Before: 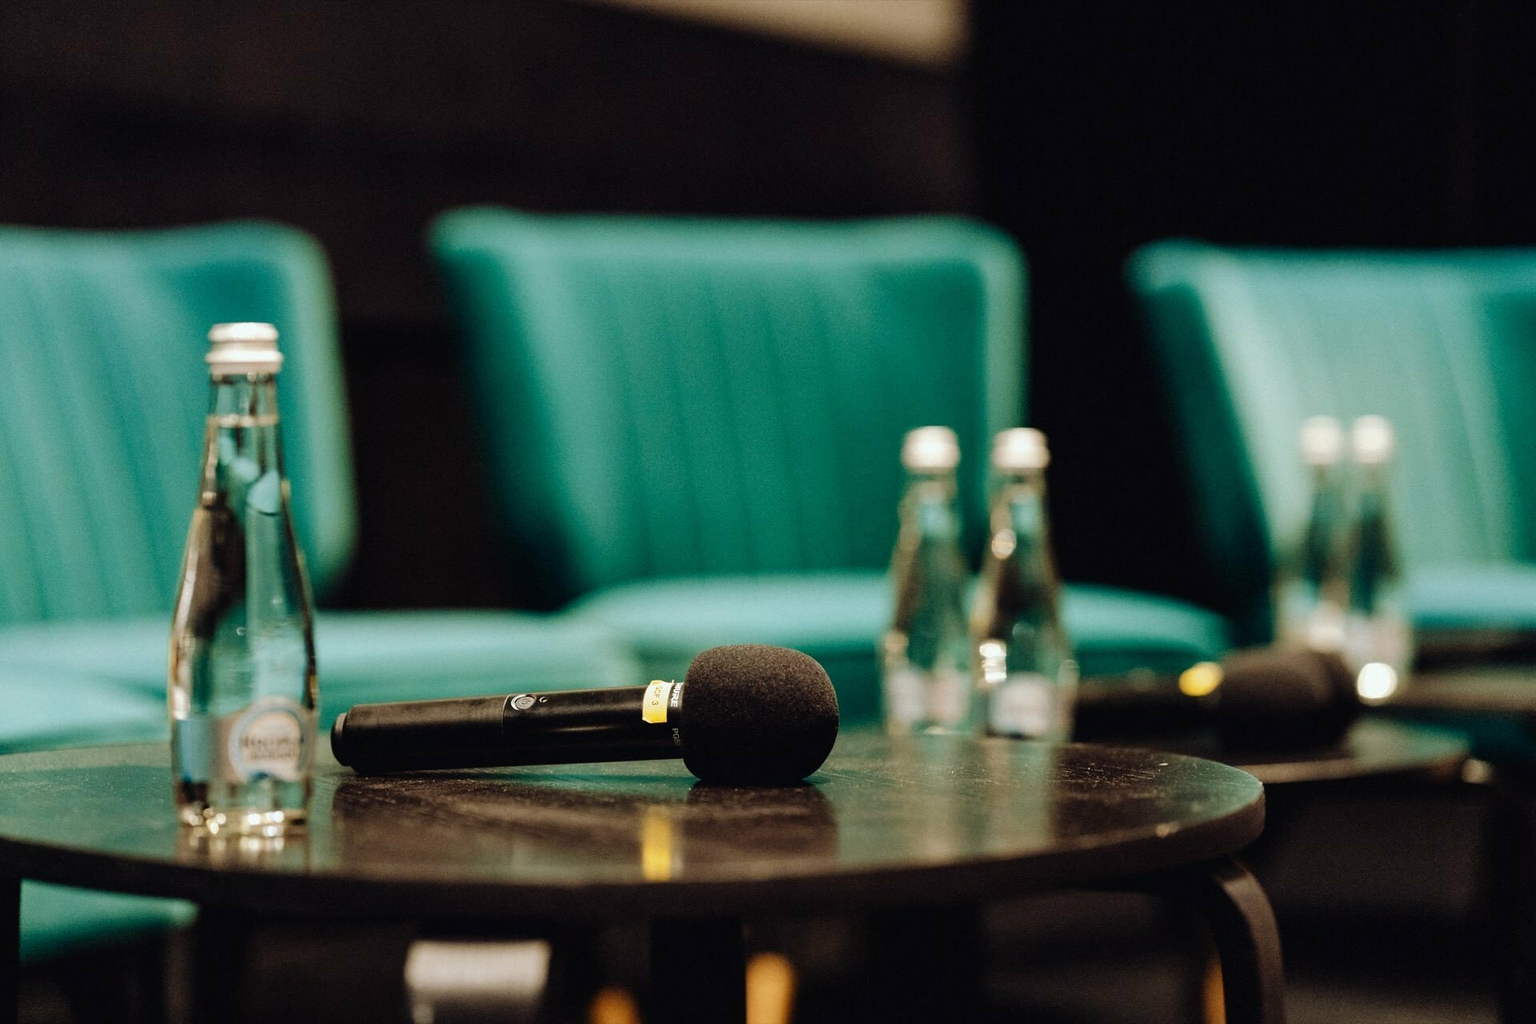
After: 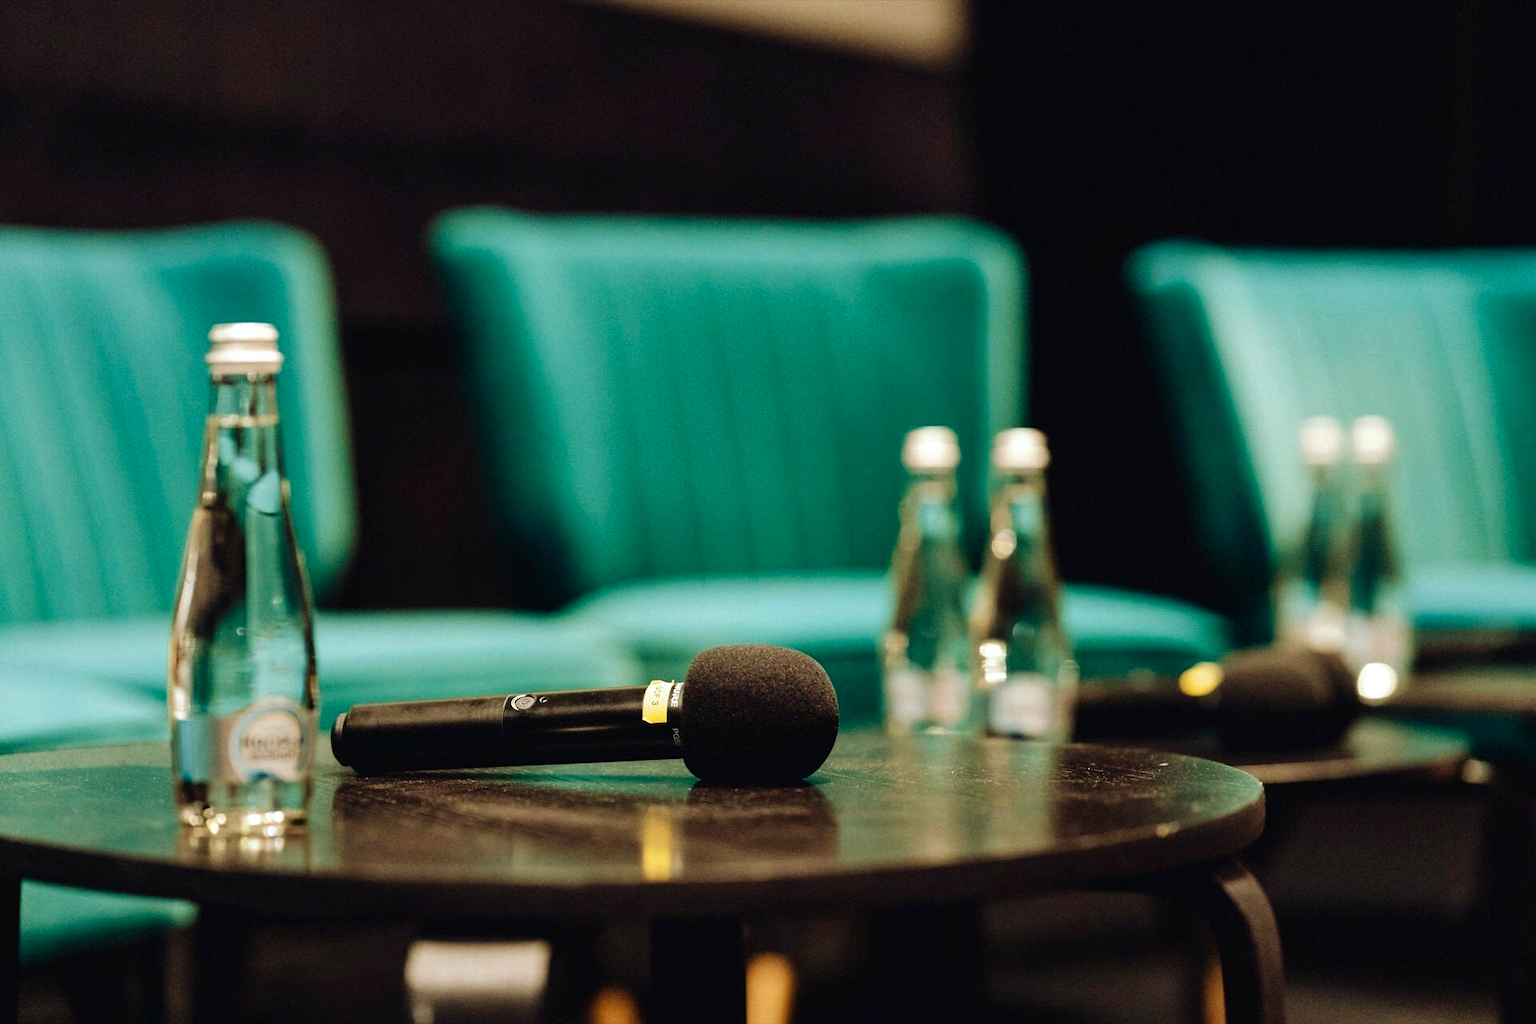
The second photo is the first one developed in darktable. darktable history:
exposure: exposure 0.133 EV, compensate highlight preservation false
velvia: on, module defaults
